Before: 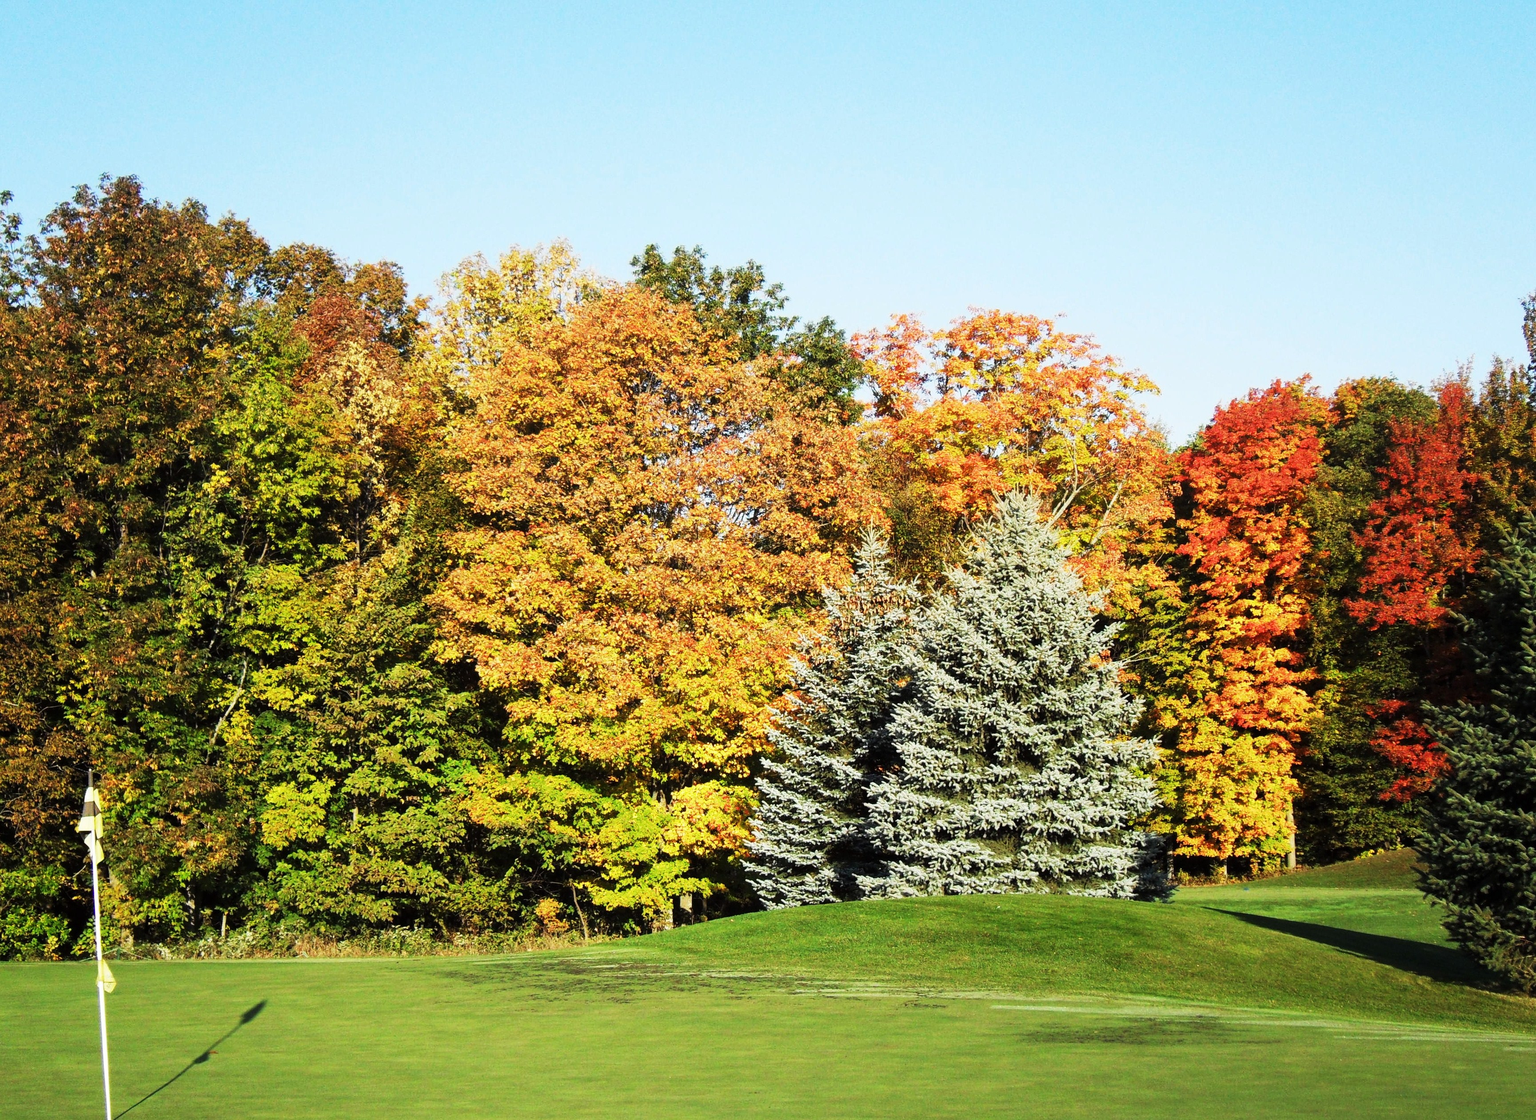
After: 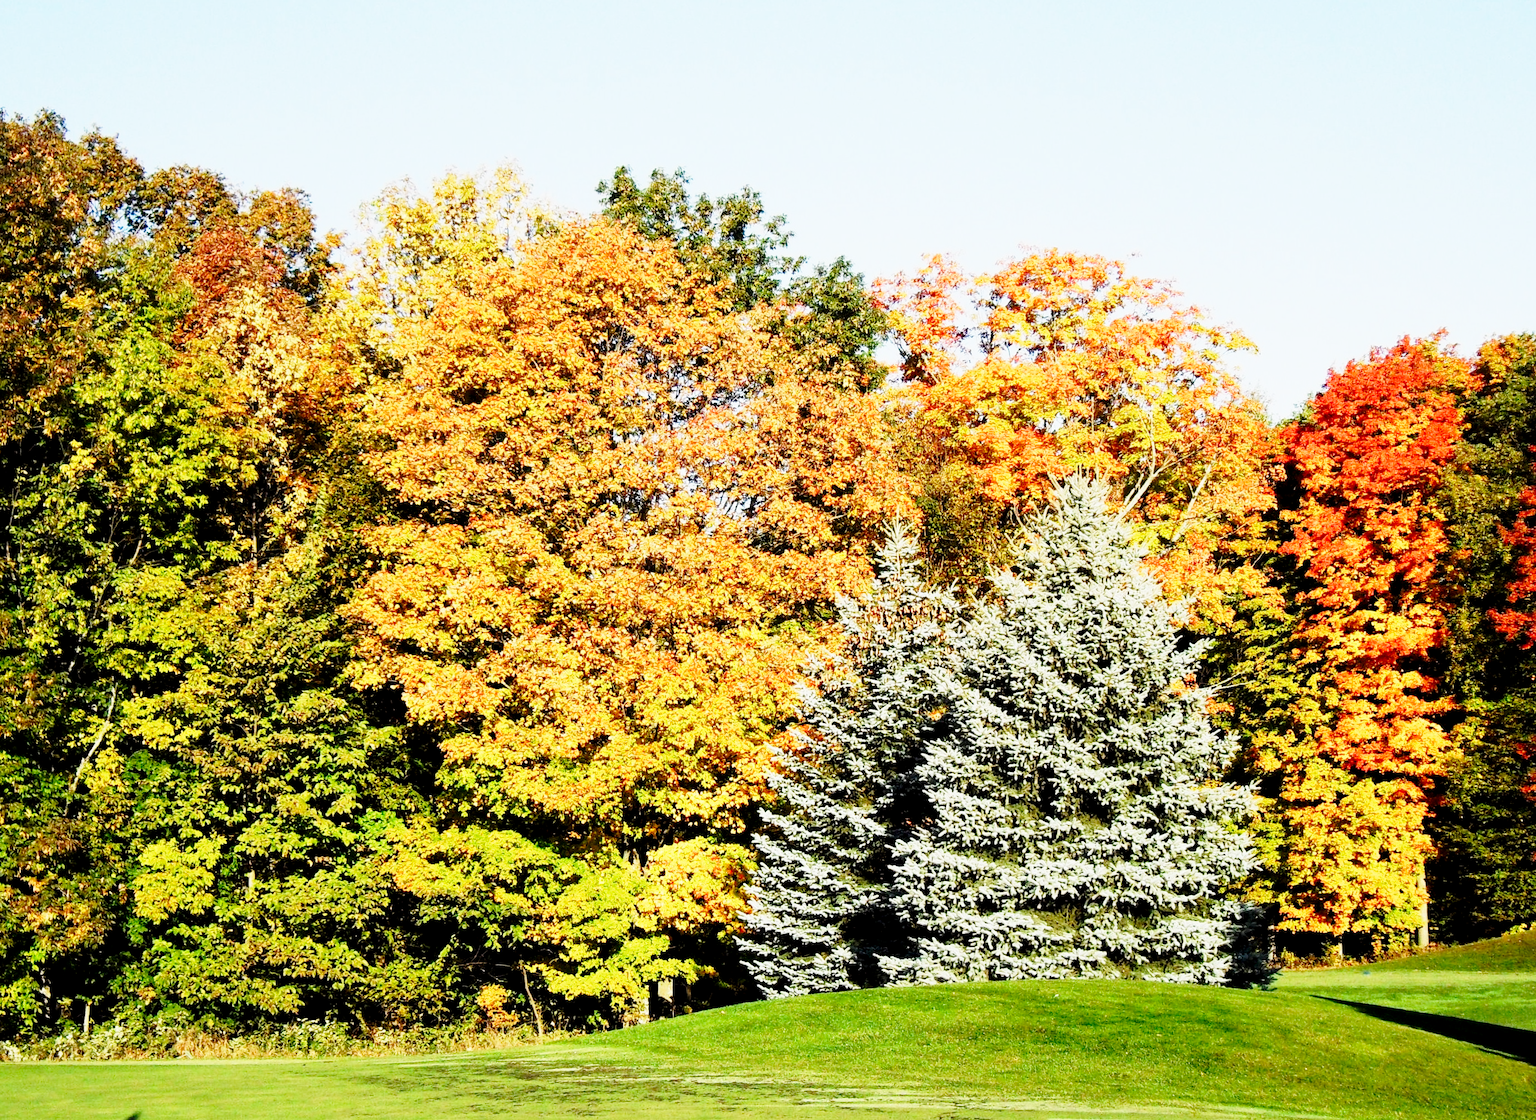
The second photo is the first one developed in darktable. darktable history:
crop and rotate: left 10.071%, top 10.071%, right 10.02%, bottom 10.02%
exposure: black level correction 0.009, exposure -0.159 EV, compensate highlight preservation false
base curve: curves: ch0 [(0, 0) (0.028, 0.03) (0.121, 0.232) (0.46, 0.748) (0.859, 0.968) (1, 1)], preserve colors none
